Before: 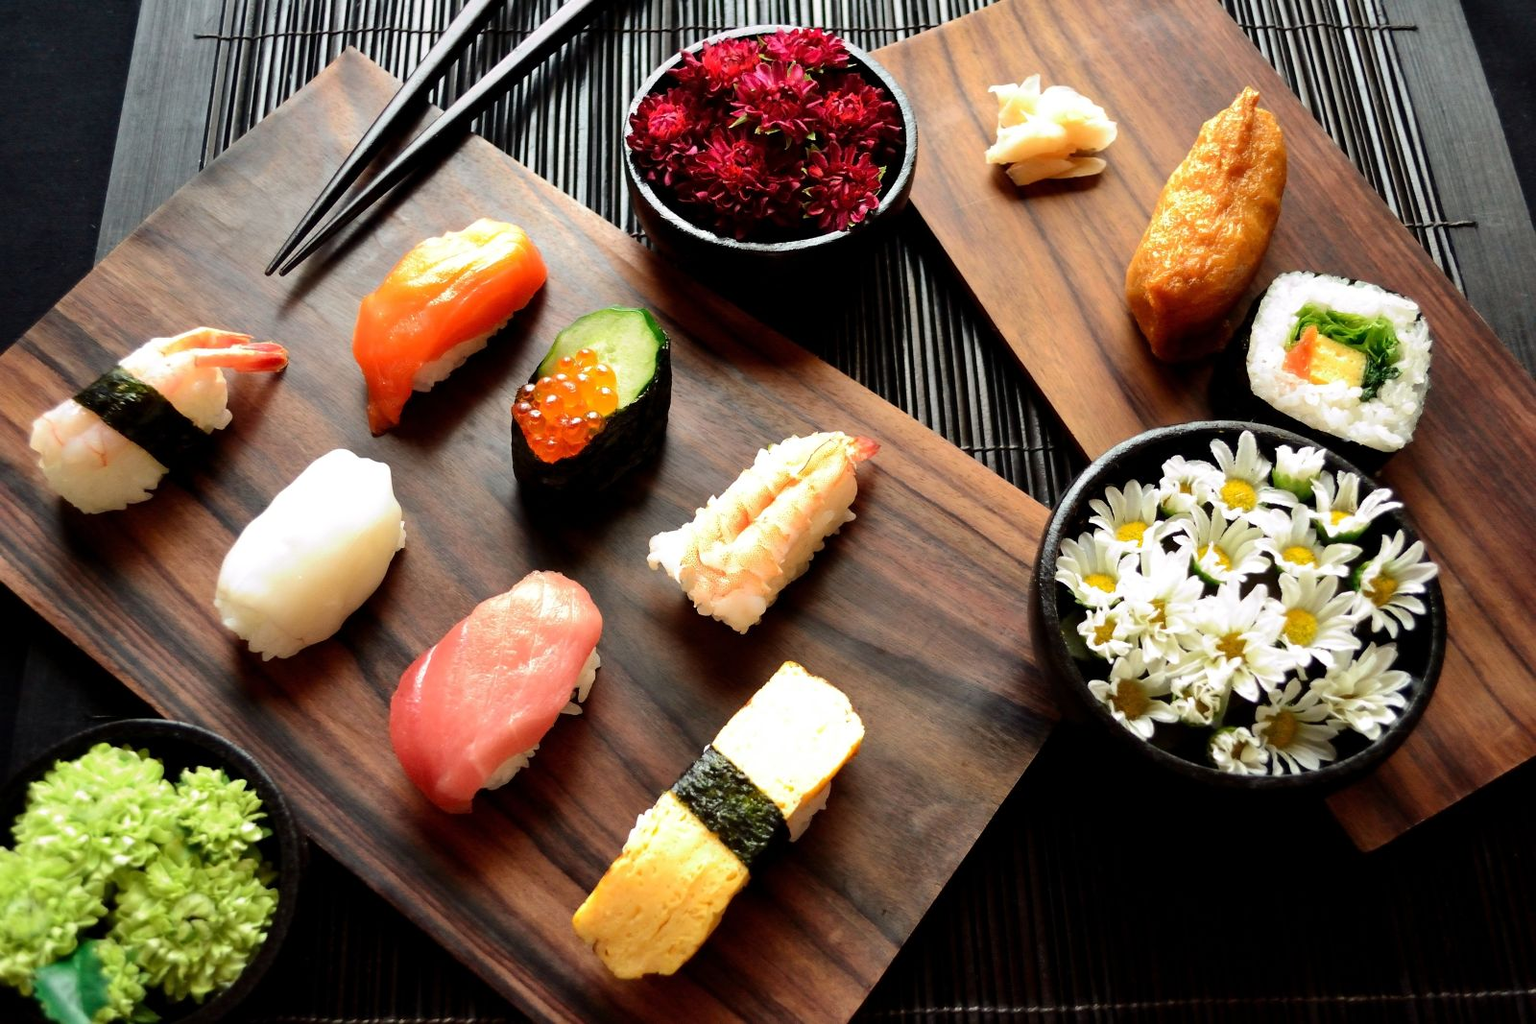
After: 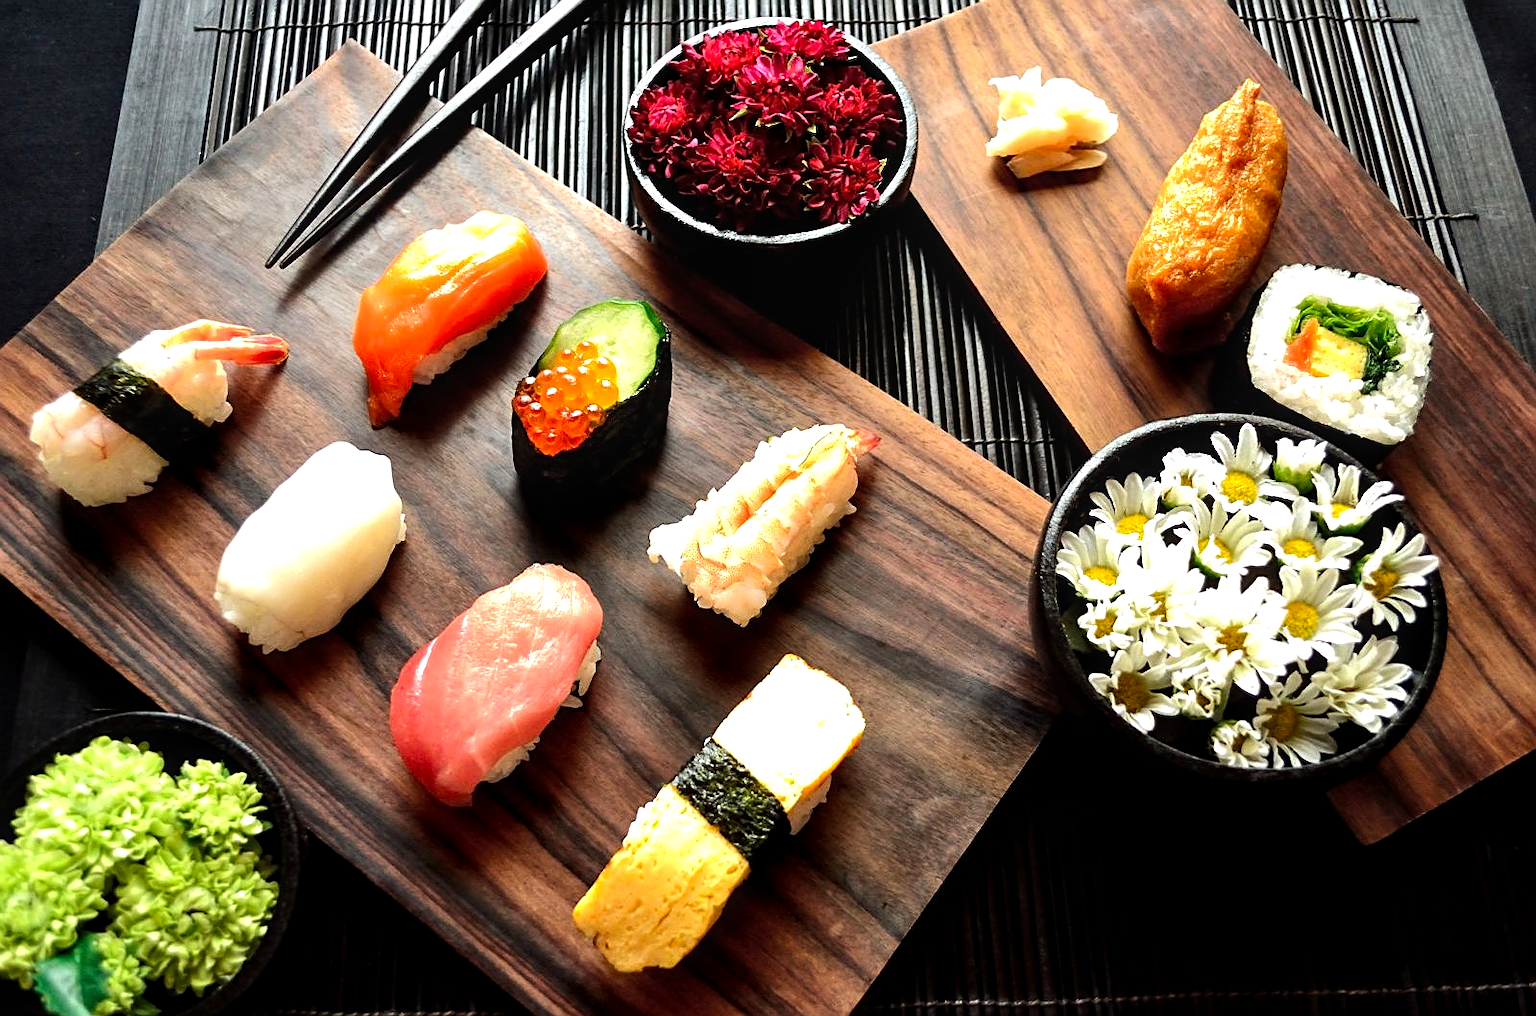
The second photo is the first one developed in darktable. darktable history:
sharpen: on, module defaults
contrast brightness saturation: saturation 0.098
local contrast: highlights 91%, shadows 84%, detail 160%, midtone range 0.2
tone equalizer: -8 EV -0.402 EV, -7 EV -0.377 EV, -6 EV -0.371 EV, -5 EV -0.242 EV, -3 EV 0.224 EV, -2 EV 0.346 EV, -1 EV 0.391 EV, +0 EV 0.426 EV, edges refinement/feathering 500, mask exposure compensation -1.57 EV, preserve details no
crop: top 0.776%, right 0.018%
